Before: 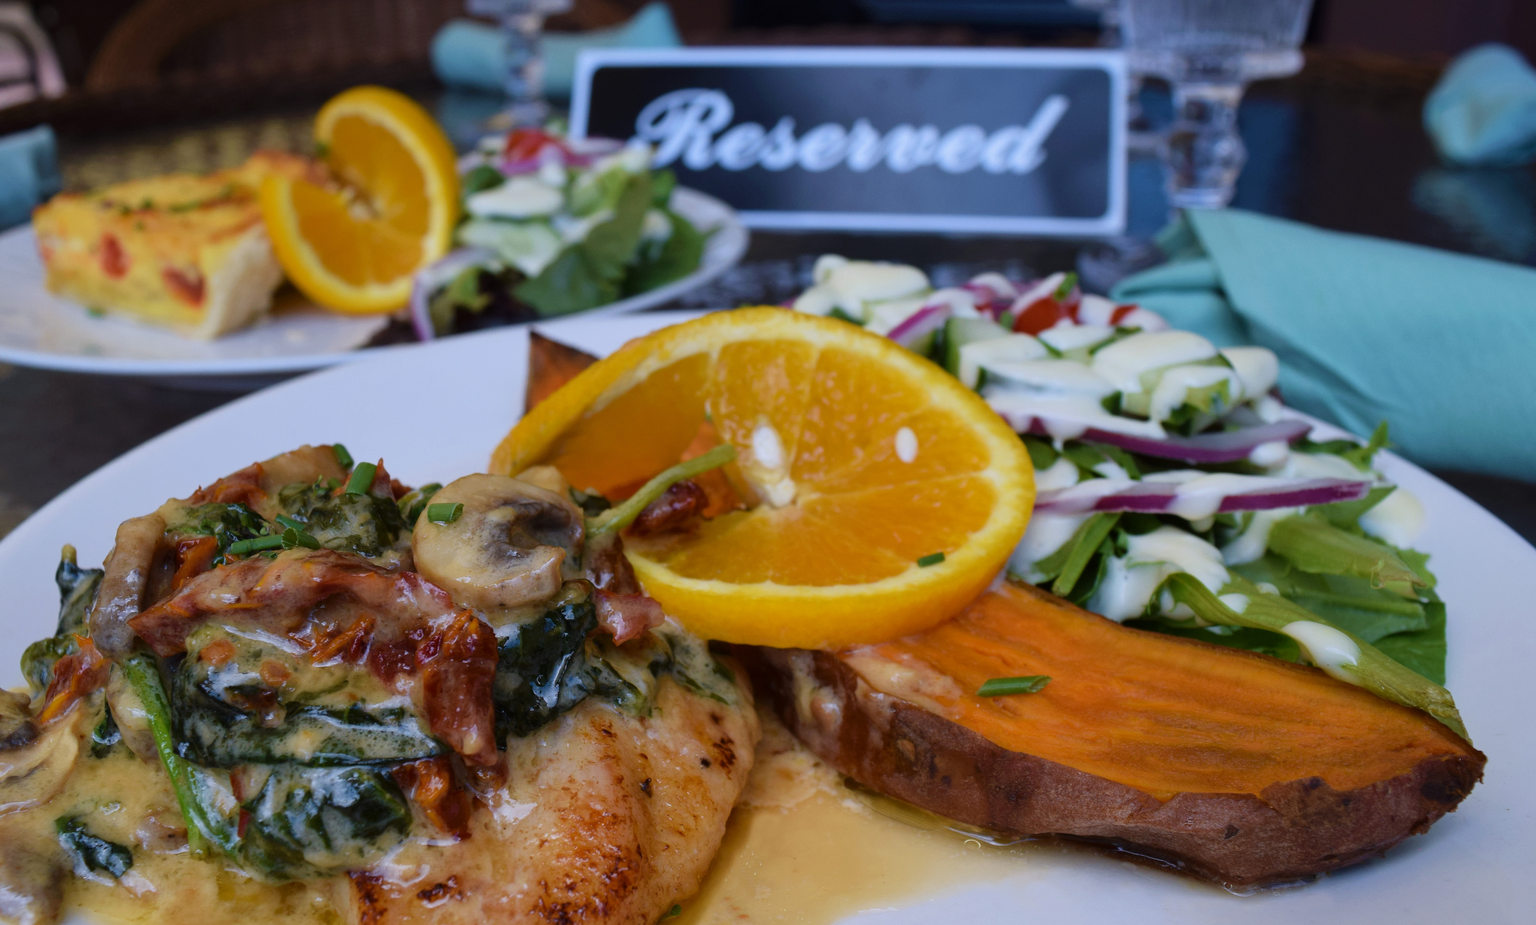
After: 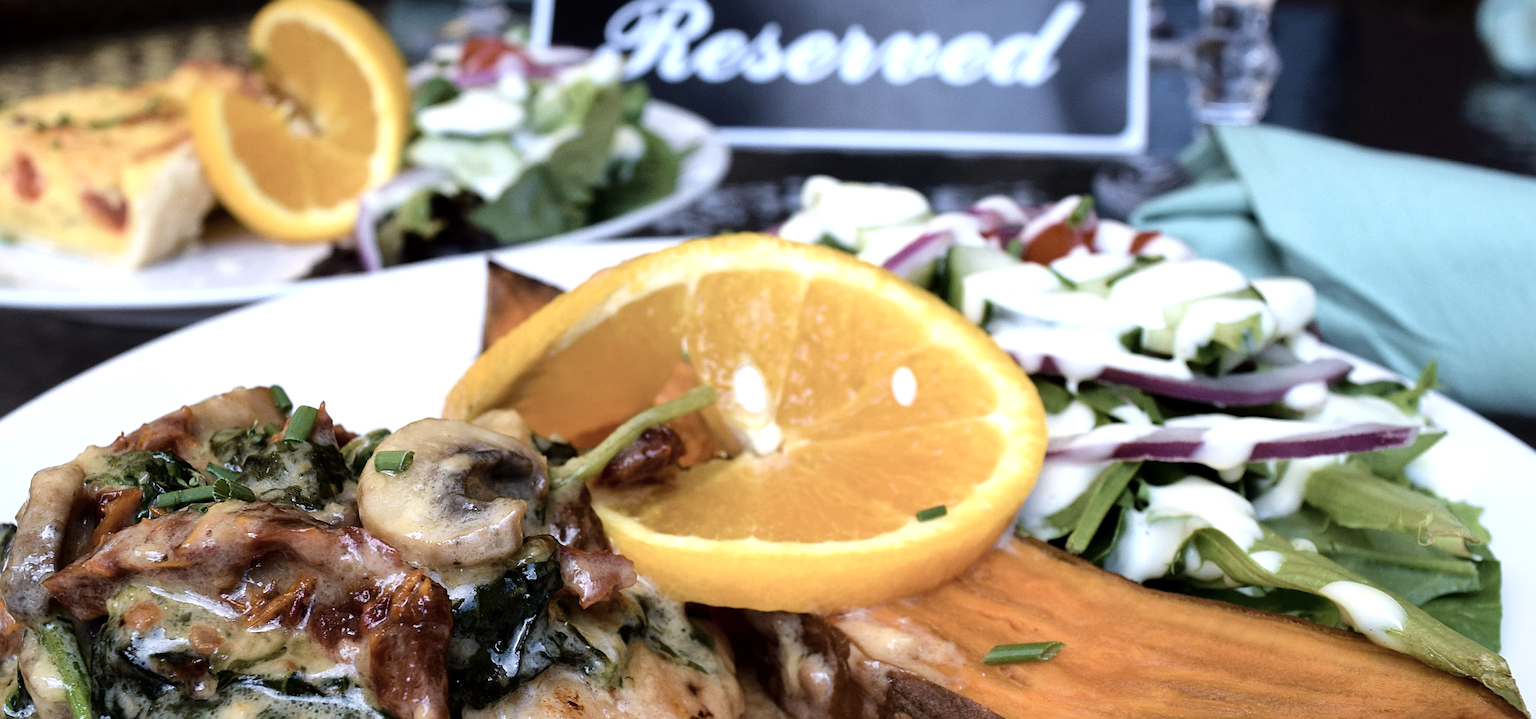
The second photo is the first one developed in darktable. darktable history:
crop: left 5.824%, top 10.426%, right 3.771%, bottom 19.3%
contrast brightness saturation: contrast 0.096, saturation -0.378
exposure: black level correction 0.003, exposure 0.383 EV, compensate highlight preservation false
base curve: curves: ch0 [(0, 0) (0.989, 0.992)]
sharpen: on, module defaults
tone equalizer: -8 EV -0.771 EV, -7 EV -0.737 EV, -6 EV -0.569 EV, -5 EV -0.382 EV, -3 EV 0.372 EV, -2 EV 0.6 EV, -1 EV 0.685 EV, +0 EV 0.728 EV, mask exposure compensation -0.501 EV
